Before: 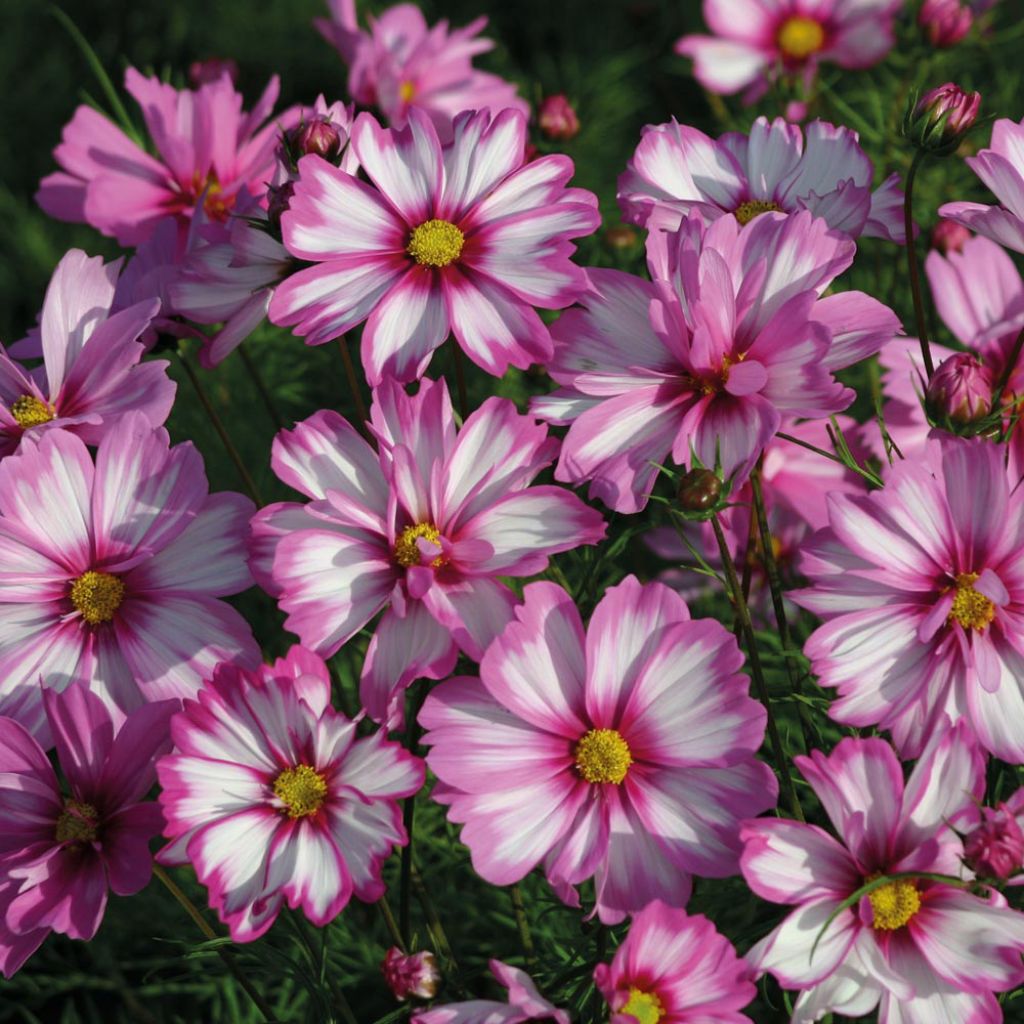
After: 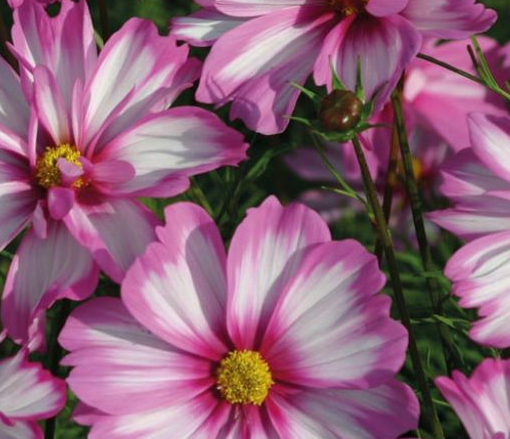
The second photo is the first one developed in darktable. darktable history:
crop: left 35.151%, top 37.059%, right 14.99%, bottom 20.043%
